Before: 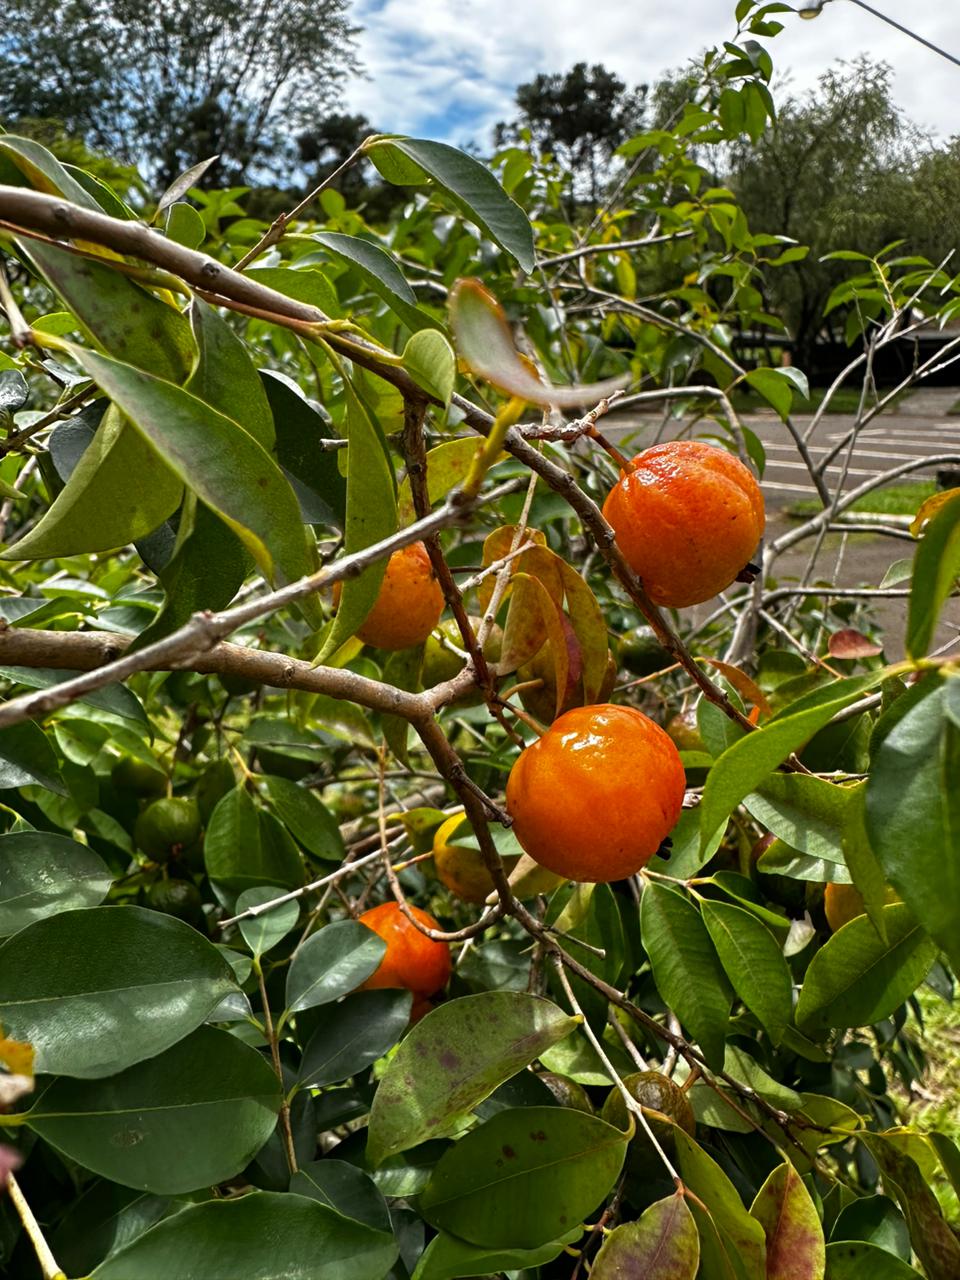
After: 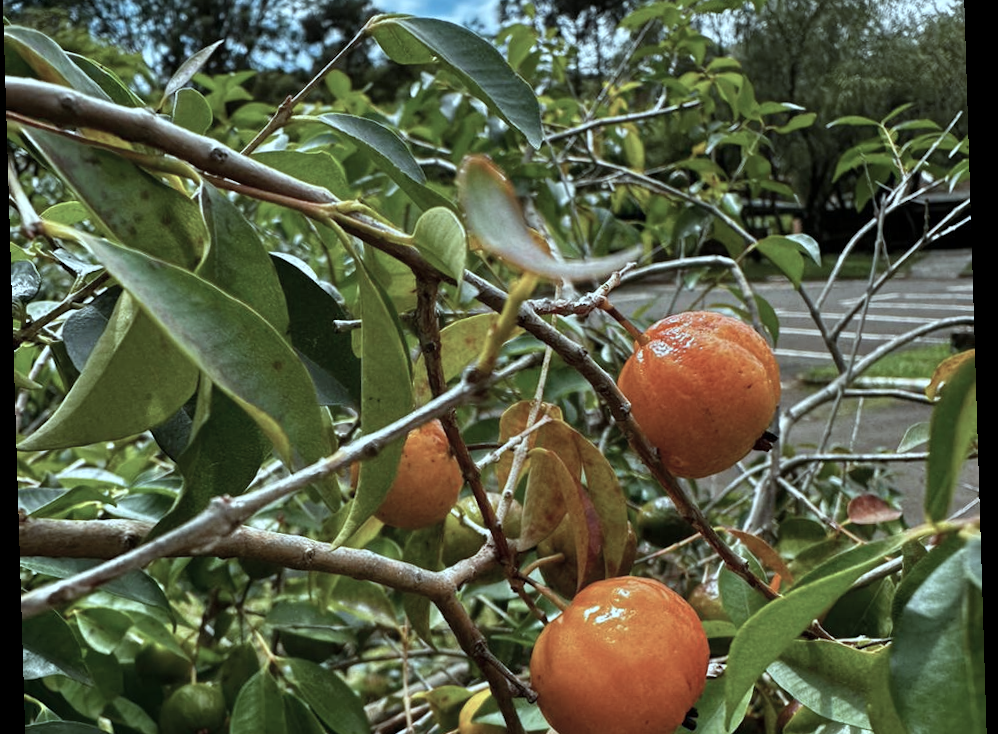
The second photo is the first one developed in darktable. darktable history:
rotate and perspective: rotation -1.75°, automatic cropping off
crop and rotate: top 10.605%, bottom 33.274%
color correction: highlights a* -12.64, highlights b* -18.1, saturation 0.7
